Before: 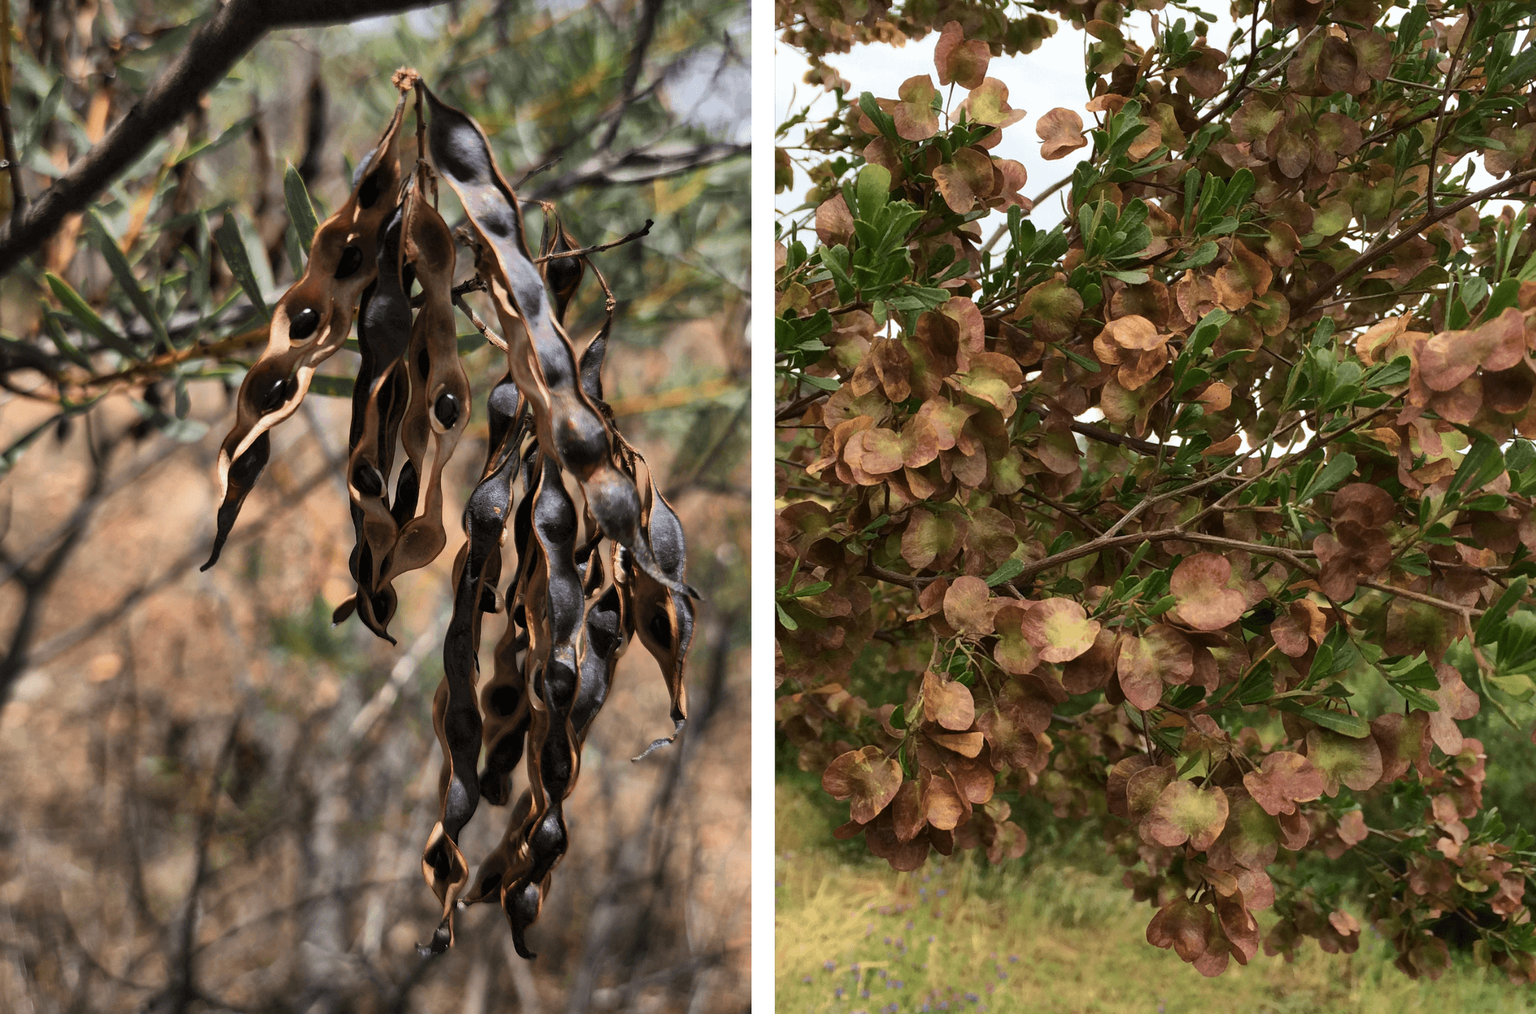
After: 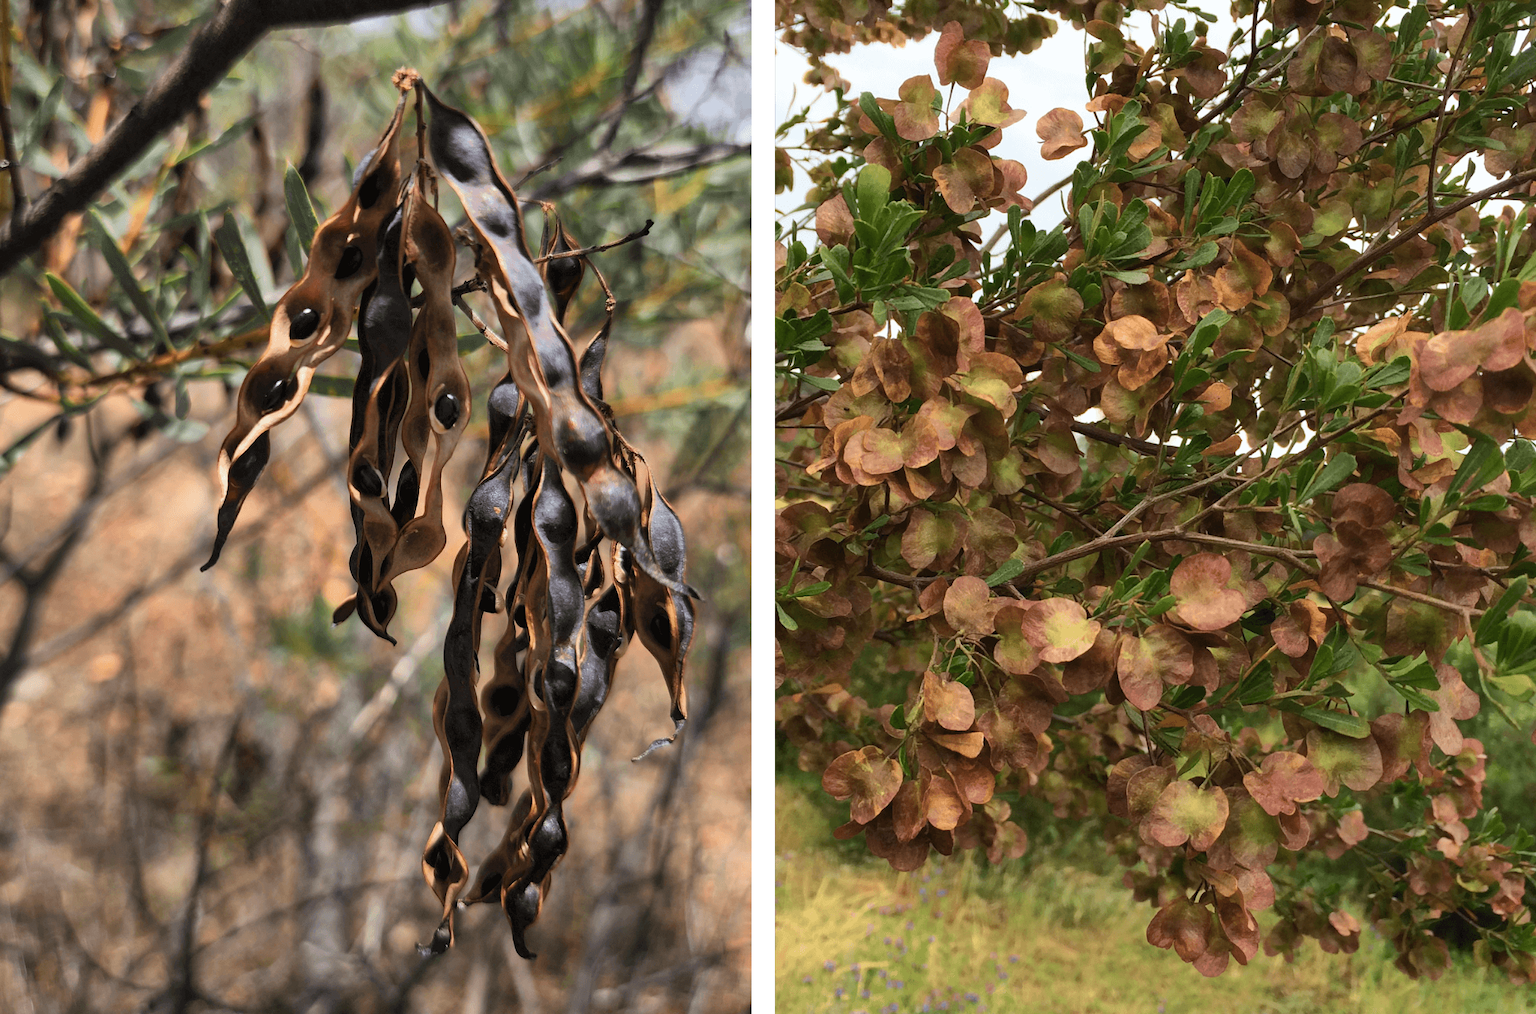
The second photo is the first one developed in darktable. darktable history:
contrast brightness saturation: contrast 0.033, brightness 0.055, saturation 0.124
